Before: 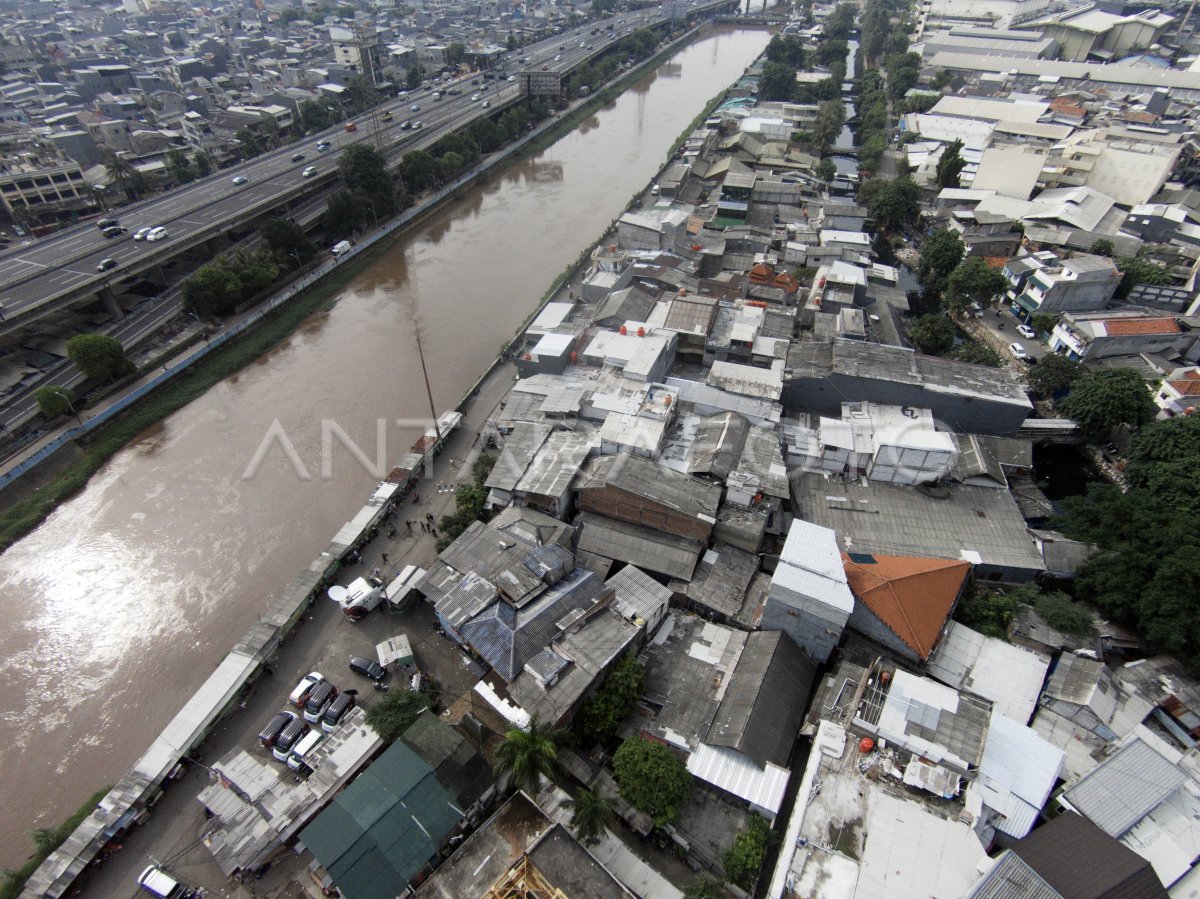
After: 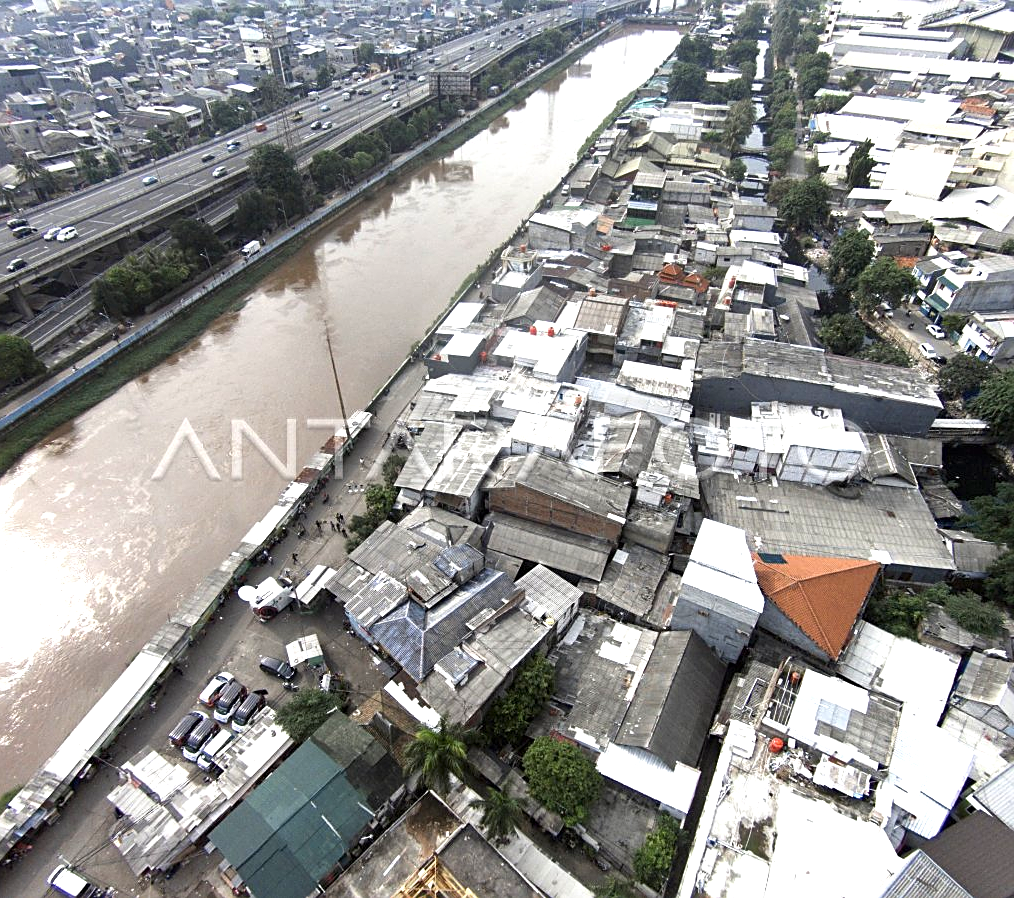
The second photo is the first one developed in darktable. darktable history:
sharpen: on, module defaults
exposure: black level correction 0, exposure 1 EV, compensate highlight preservation false
crop: left 7.575%, right 7.846%
shadows and highlights: shadows 20.93, highlights -36.16, highlights color adjustment 77.75%, soften with gaussian
